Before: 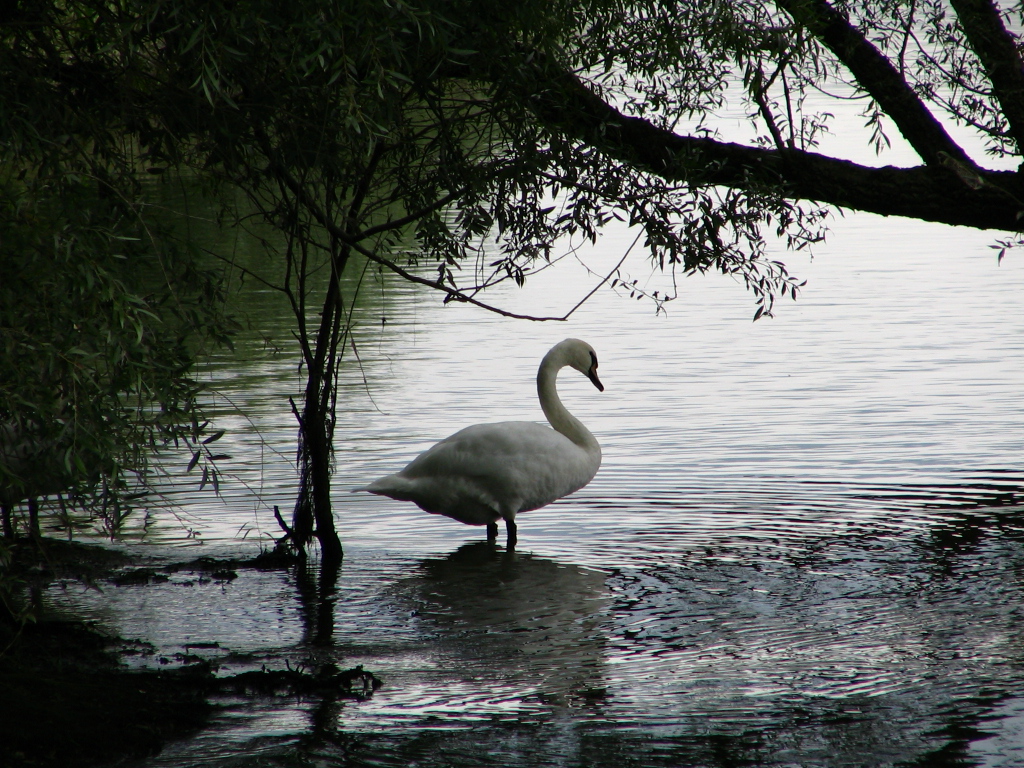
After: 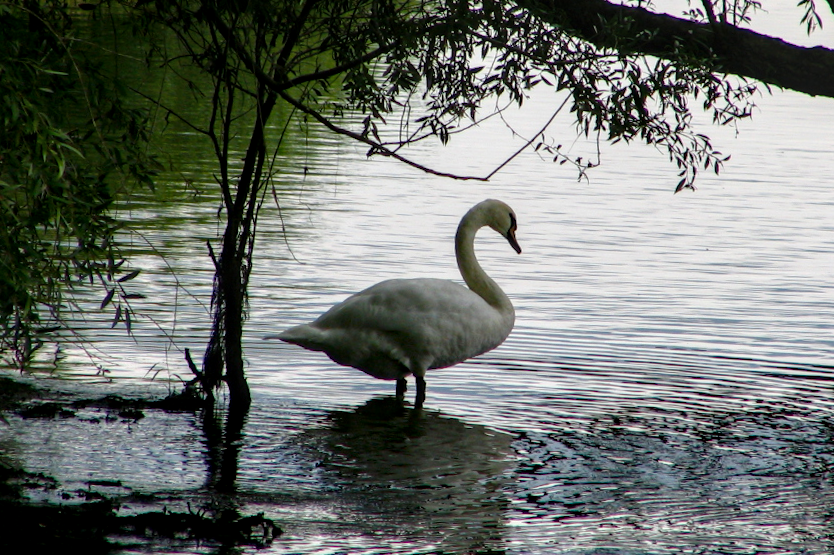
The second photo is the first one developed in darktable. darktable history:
local contrast: highlights 58%, detail 145%
crop and rotate: angle -3.48°, left 9.827%, top 21.003%, right 12.073%, bottom 12.013%
contrast brightness saturation: saturation -0.047
color balance rgb: linear chroma grading › global chroma 9.965%, perceptual saturation grading › global saturation 34.67%, perceptual saturation grading › highlights -29.873%, perceptual saturation grading › shadows 35.227%, global vibrance 9.189%
